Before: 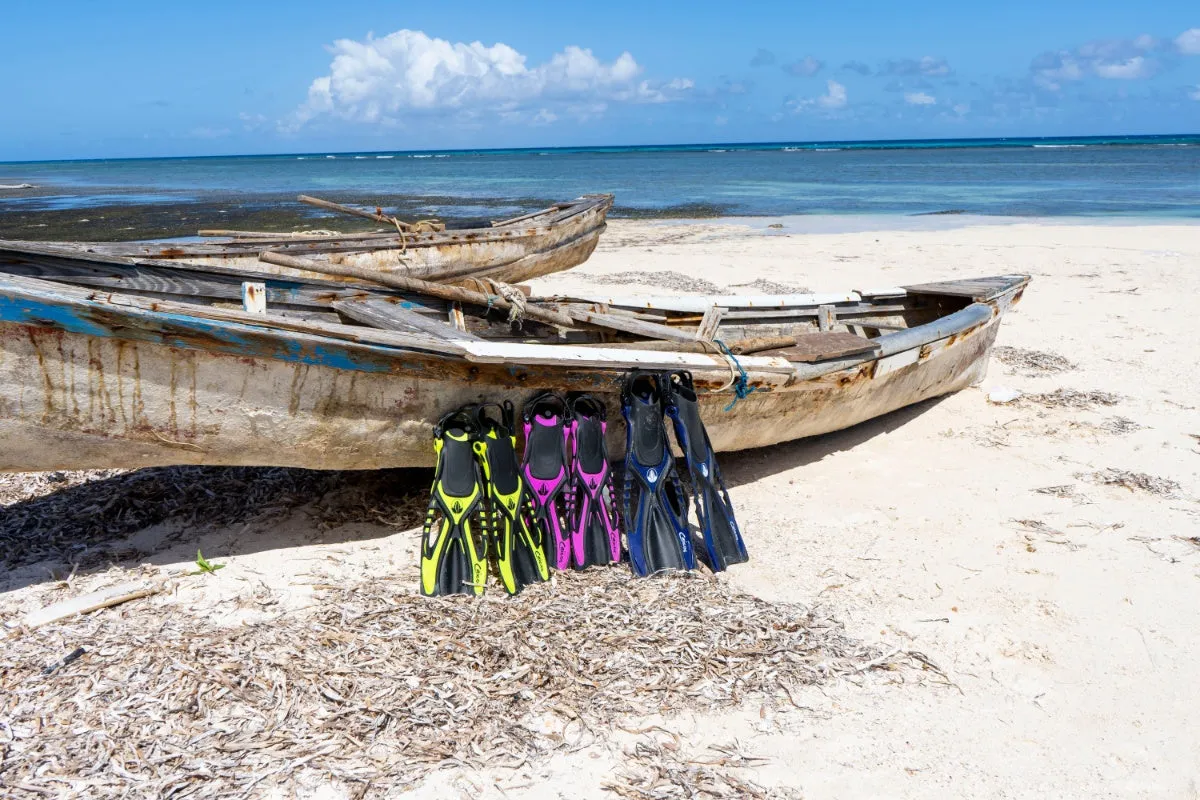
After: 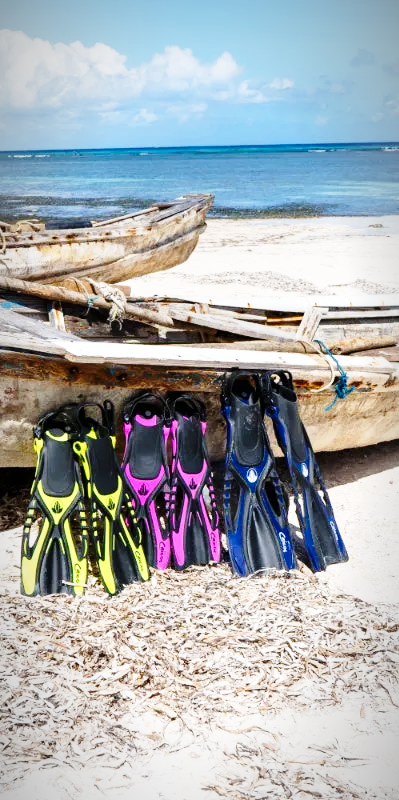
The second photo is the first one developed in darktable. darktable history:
crop: left 33.36%, right 33.36%
base curve: curves: ch0 [(0, 0) (0.028, 0.03) (0.121, 0.232) (0.46, 0.748) (0.859, 0.968) (1, 1)], preserve colors none
vignetting: fall-off radius 60%, automatic ratio true
